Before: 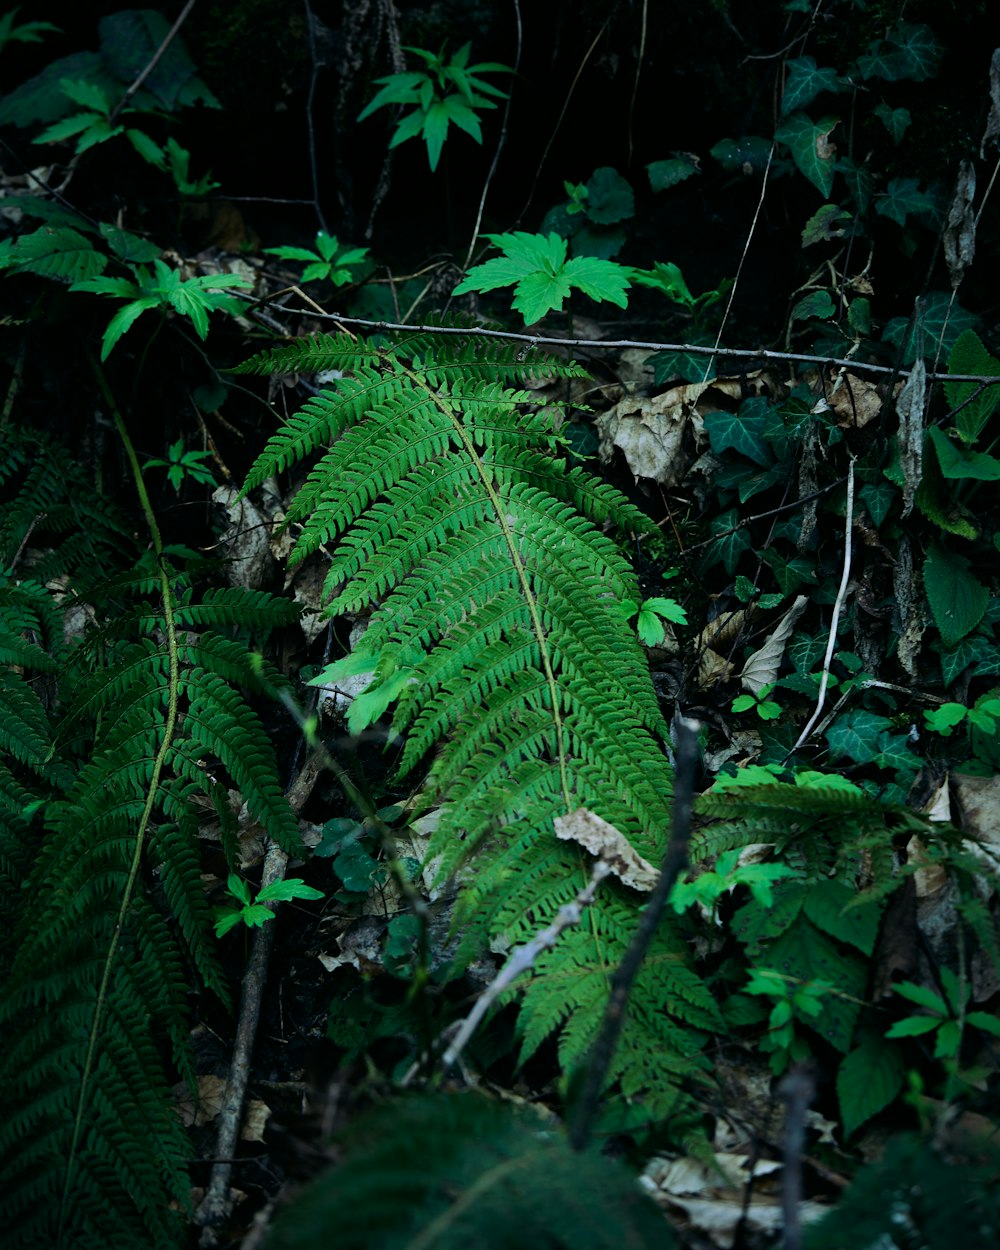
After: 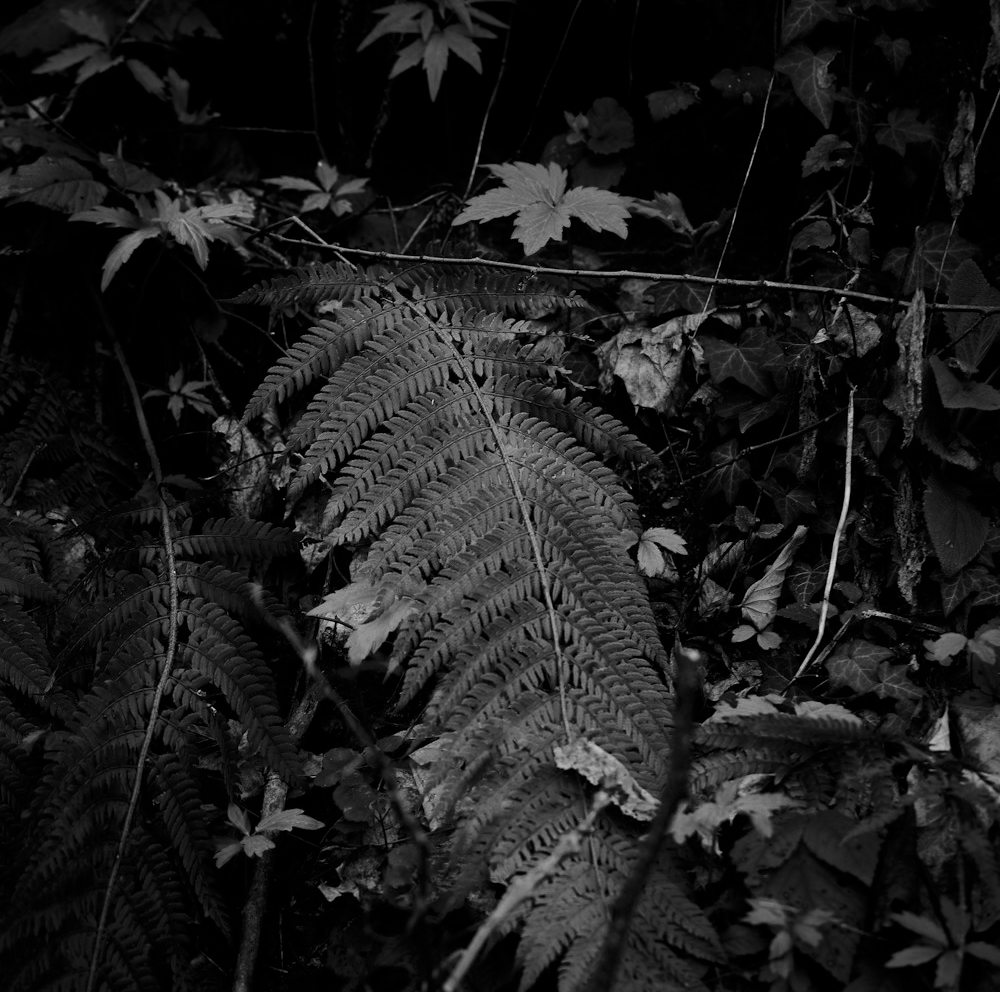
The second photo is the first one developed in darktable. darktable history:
monochrome: a 16.01, b -2.65, highlights 0.52
color contrast: green-magenta contrast 0.81
contrast brightness saturation: brightness -0.2, saturation 0.08
crop and rotate: top 5.667%, bottom 14.937%
color correction: highlights a* -9.35, highlights b* -23.15
